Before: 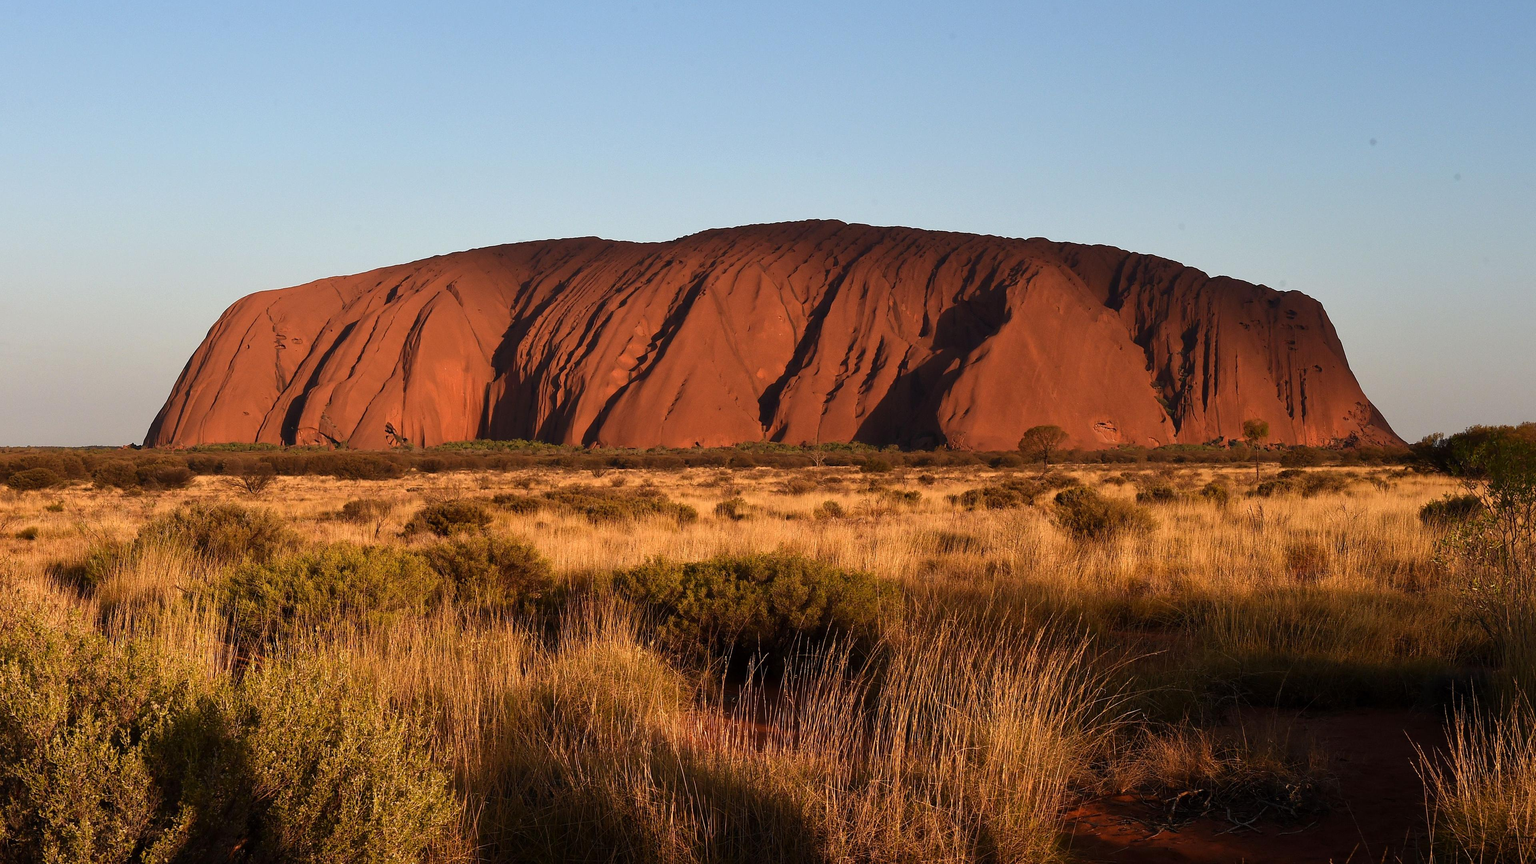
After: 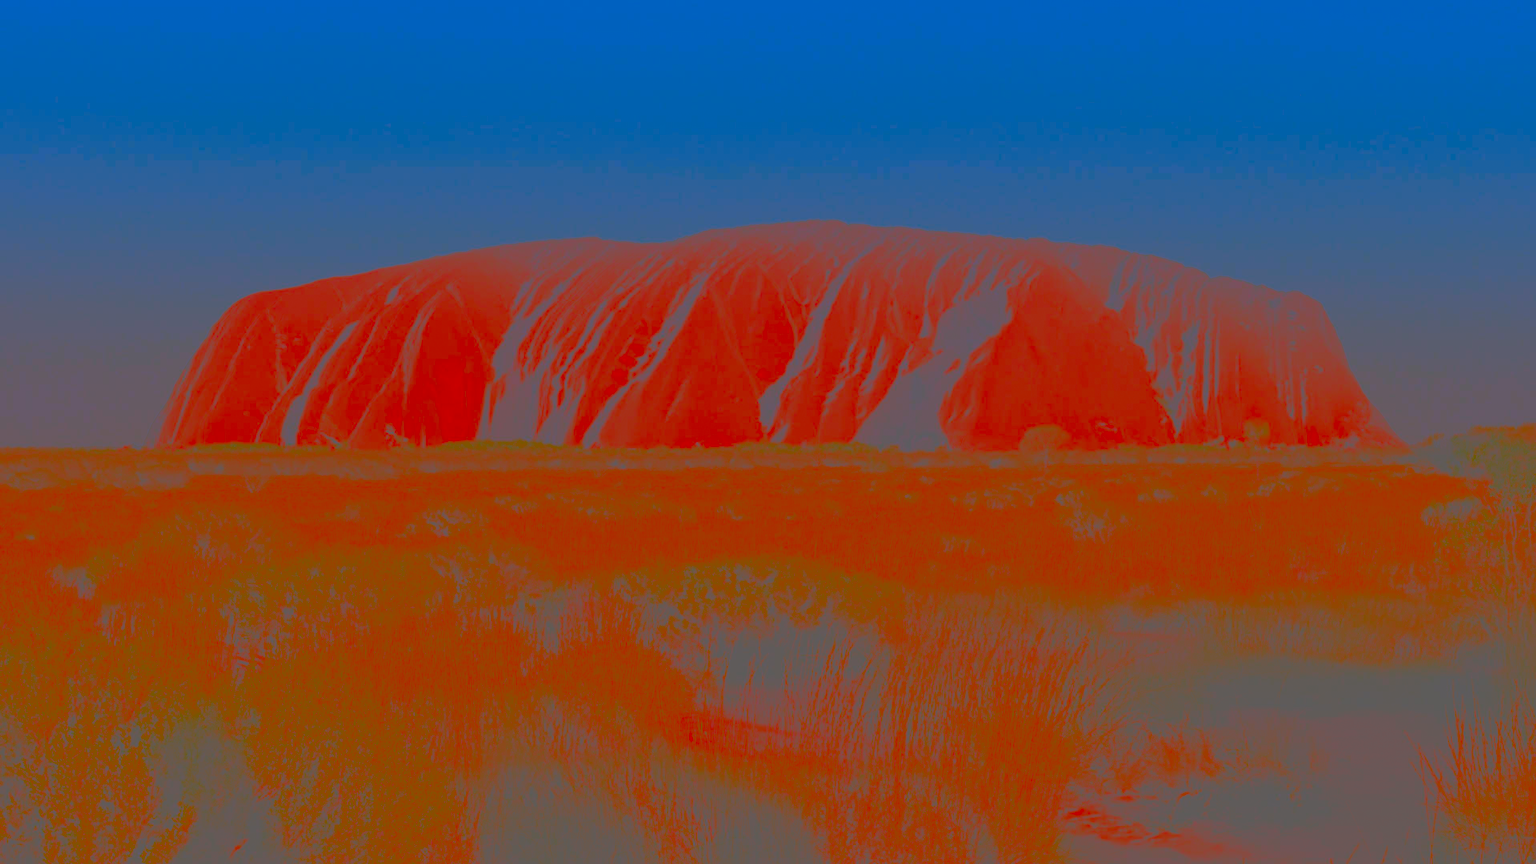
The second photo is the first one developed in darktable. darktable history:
graduated density: hue 238.83°, saturation 50%
contrast brightness saturation: contrast -0.99, brightness -0.17, saturation 0.75
